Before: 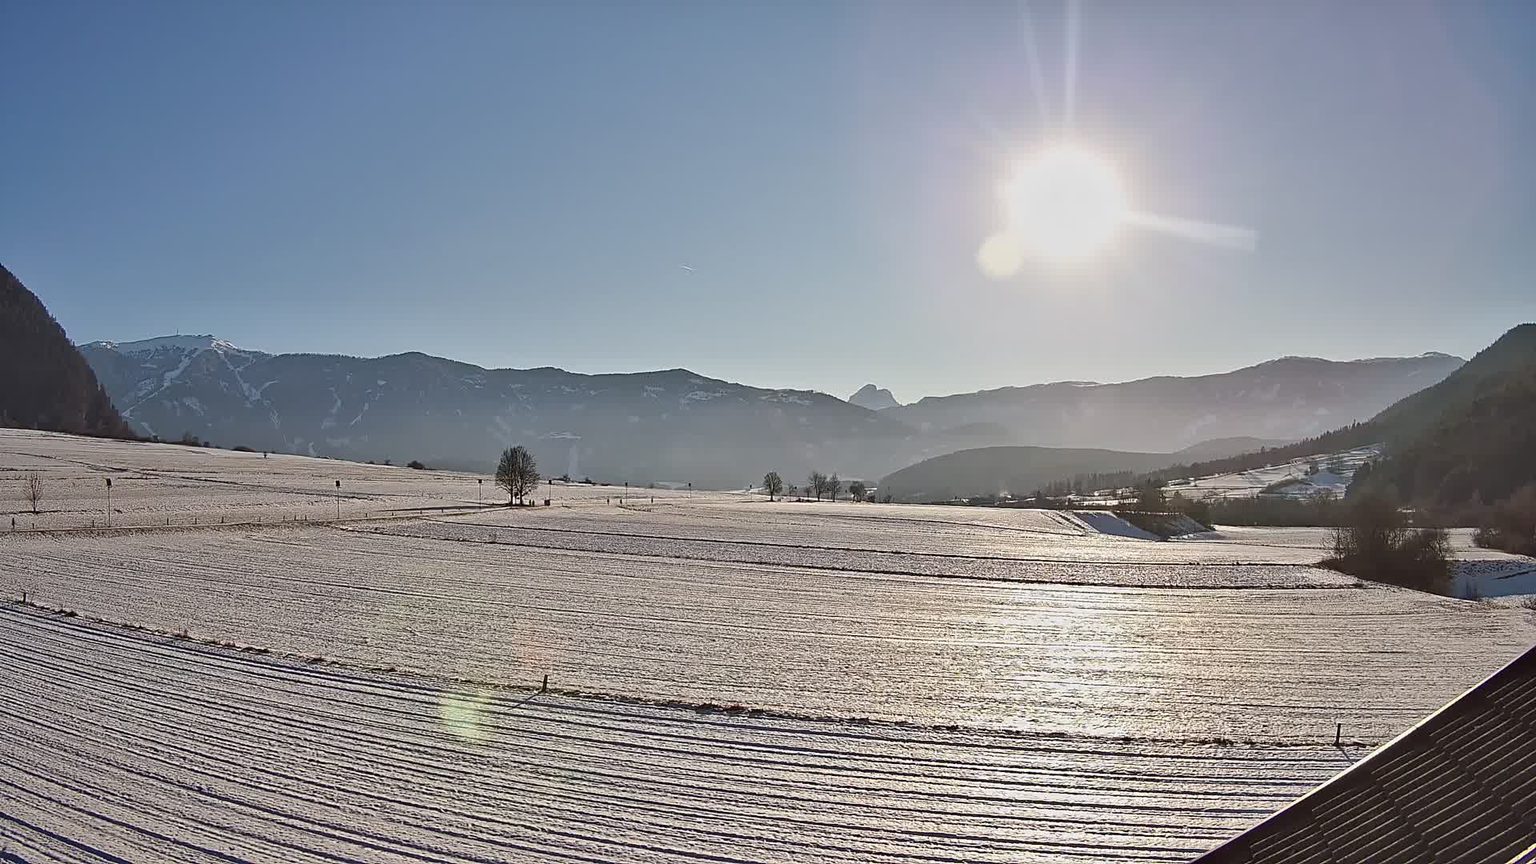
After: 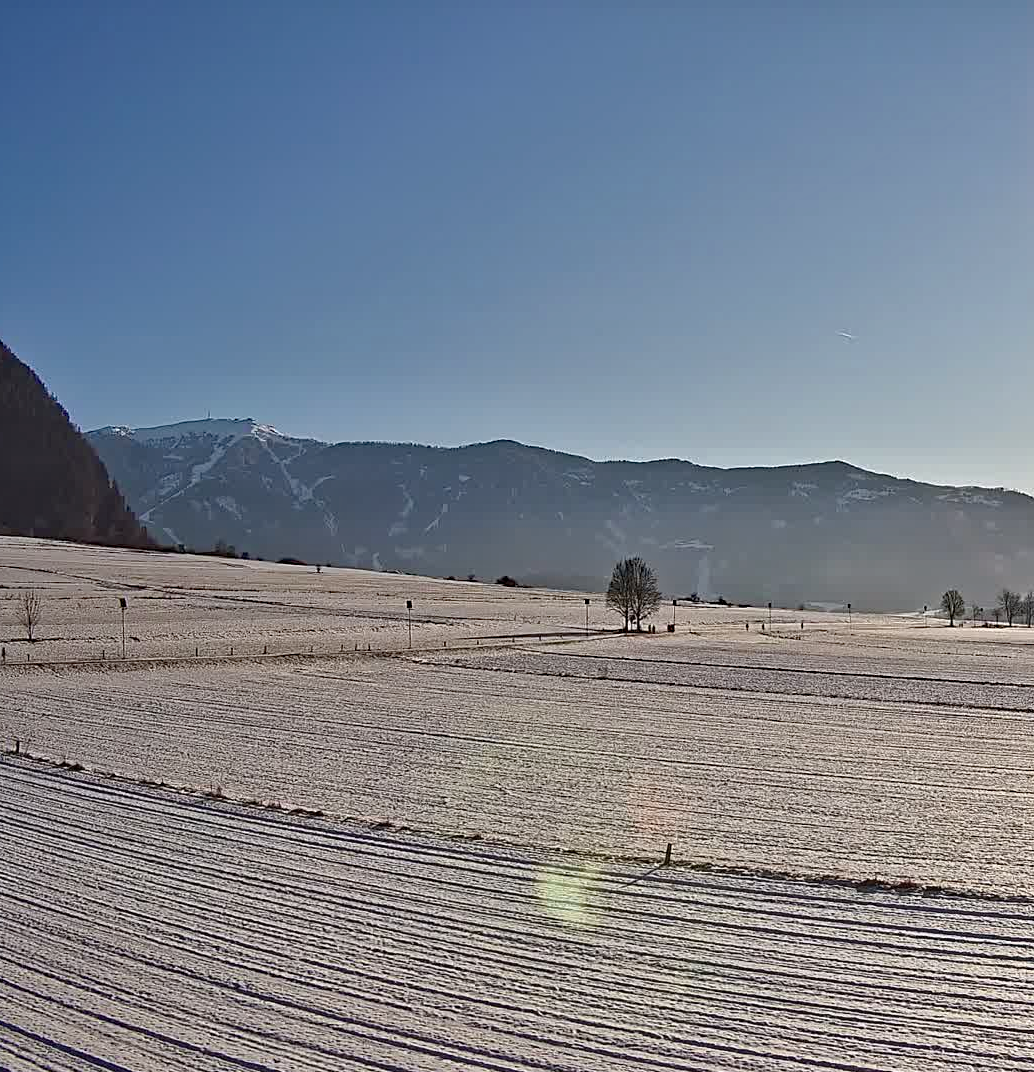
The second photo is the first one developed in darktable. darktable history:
crop: left 0.725%, right 45.373%, bottom 0.086%
haze removal: strength 0.29, distance 0.25, compatibility mode true
